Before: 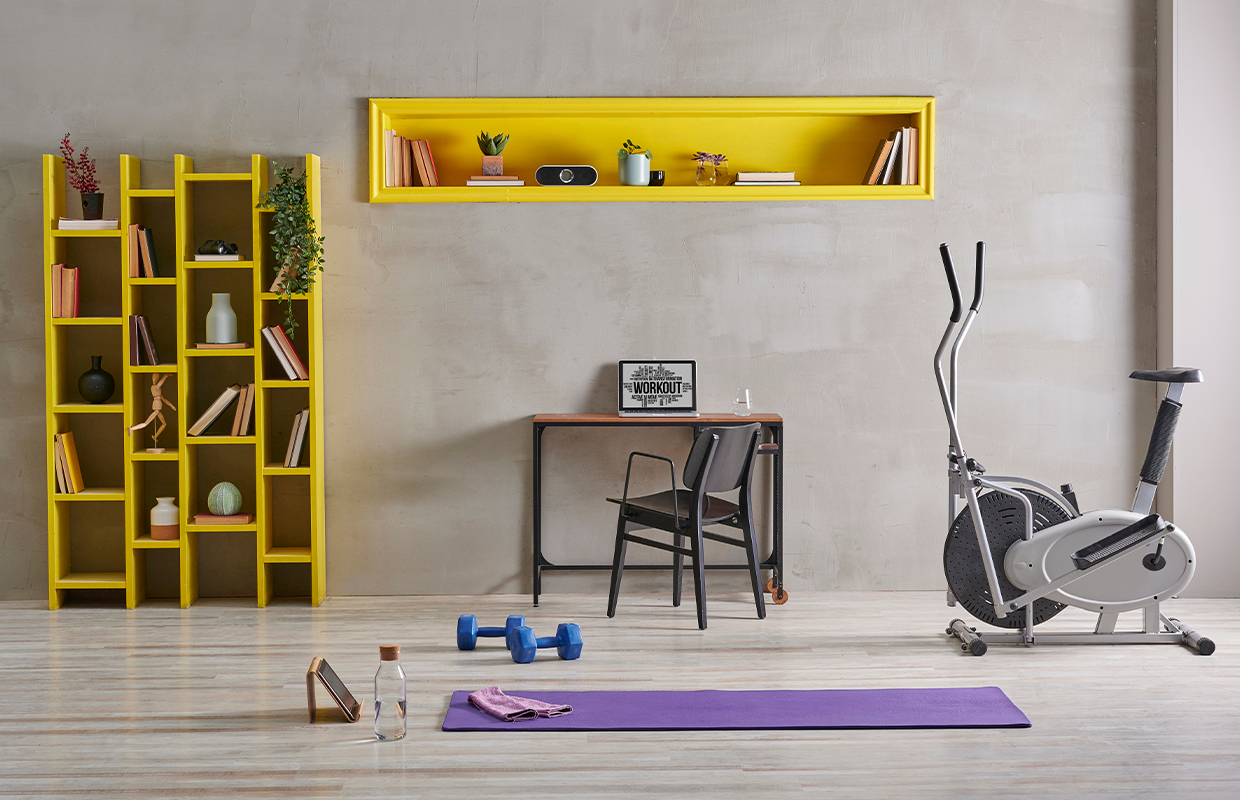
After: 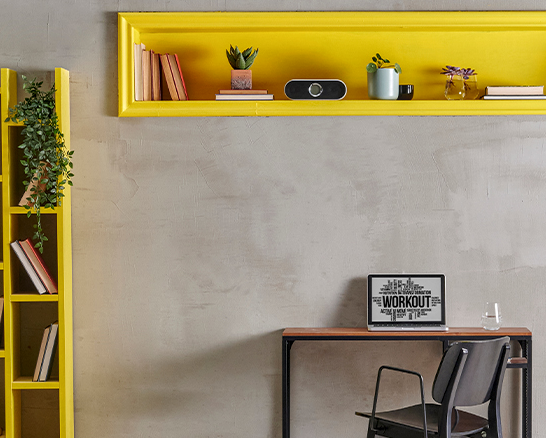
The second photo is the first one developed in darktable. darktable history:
crop: left 20.248%, top 10.86%, right 35.675%, bottom 34.321%
local contrast: on, module defaults
